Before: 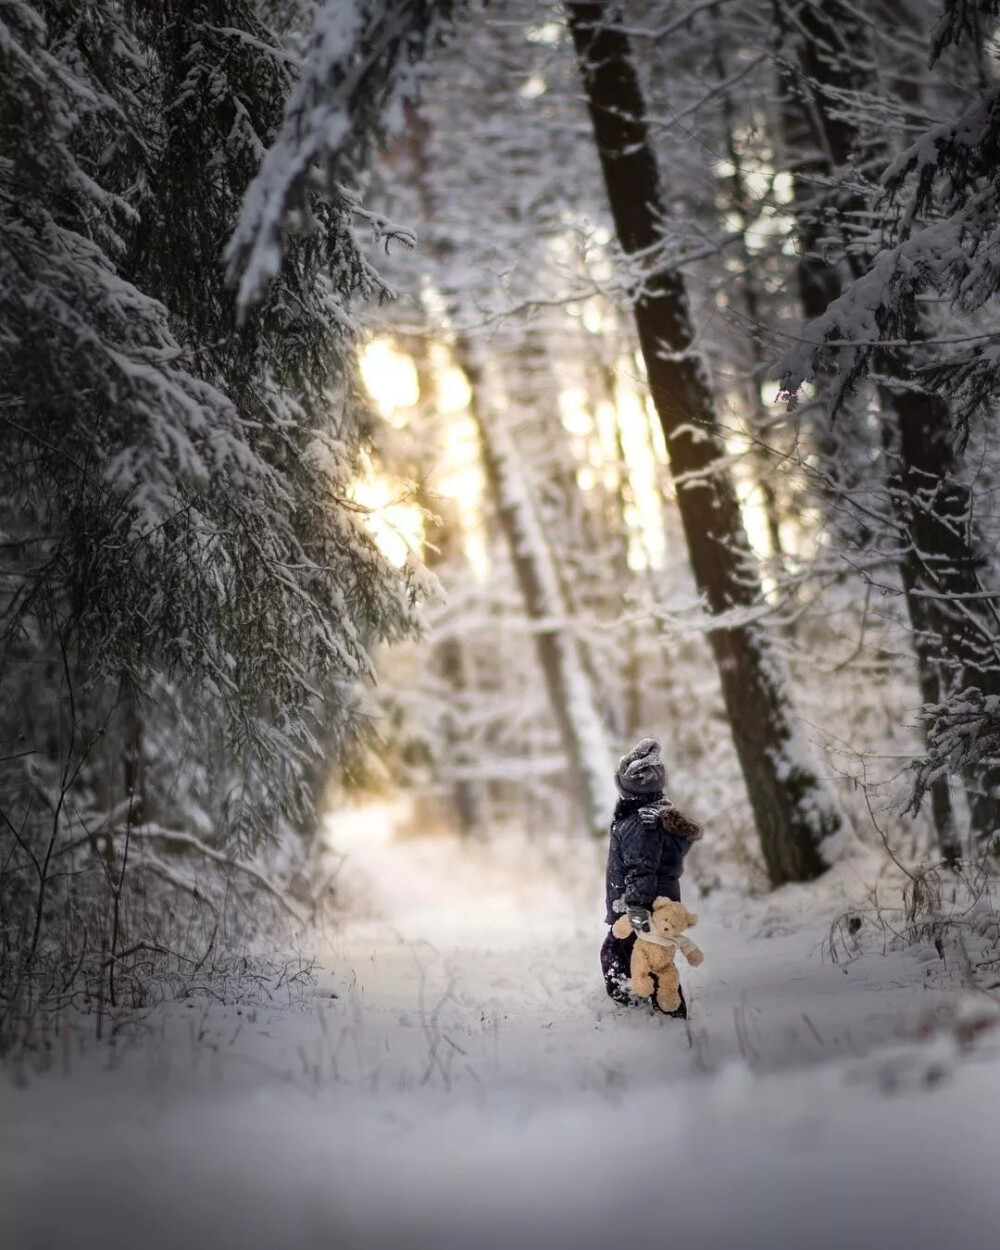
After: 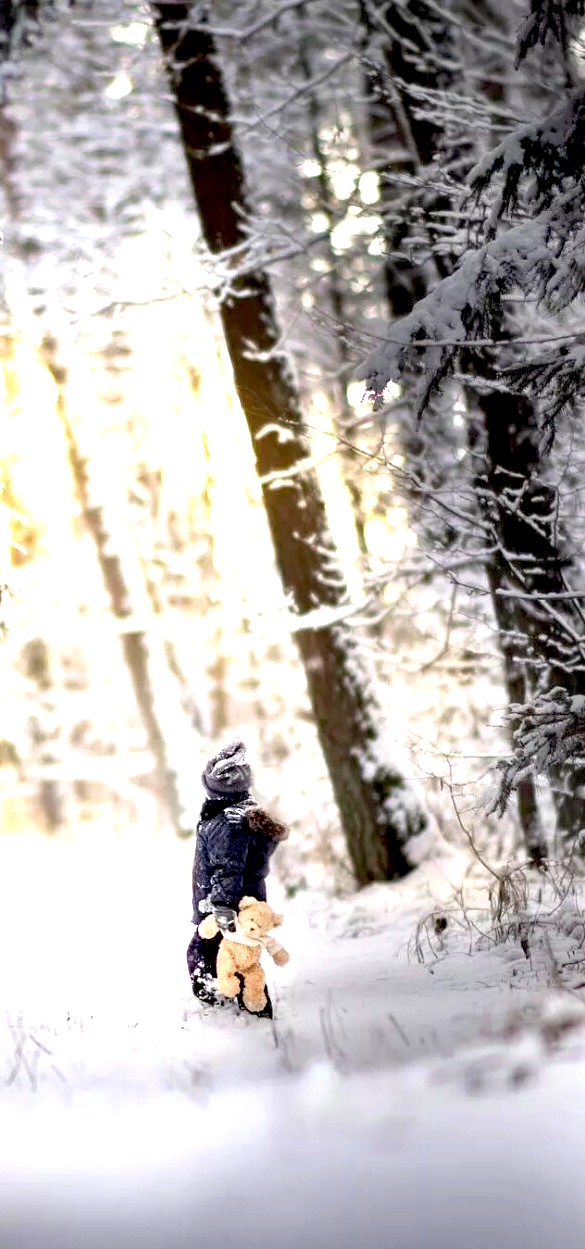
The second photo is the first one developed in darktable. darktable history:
crop: left 41.402%
exposure: black level correction 0.009, exposure 1.425 EV, compensate highlight preservation false
